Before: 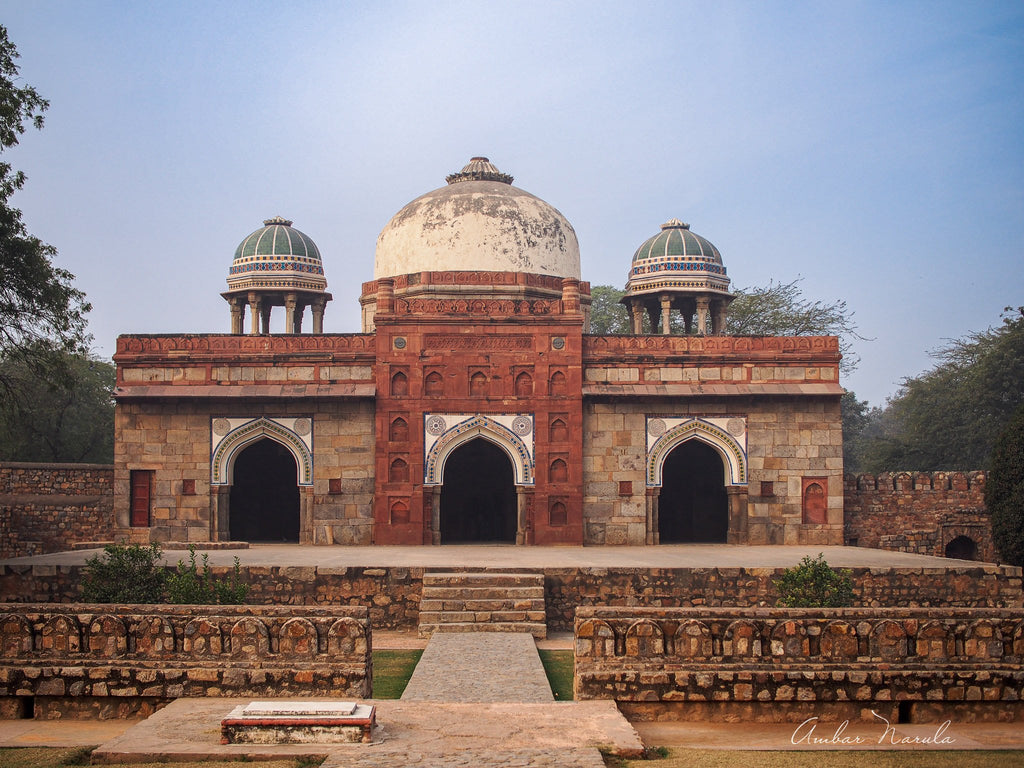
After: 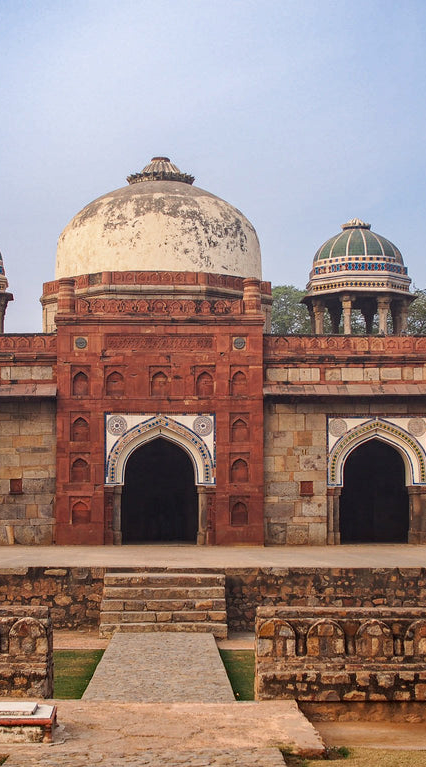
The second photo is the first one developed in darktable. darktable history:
crop: left 31.229%, right 27.105%
haze removal: compatibility mode true, adaptive false
